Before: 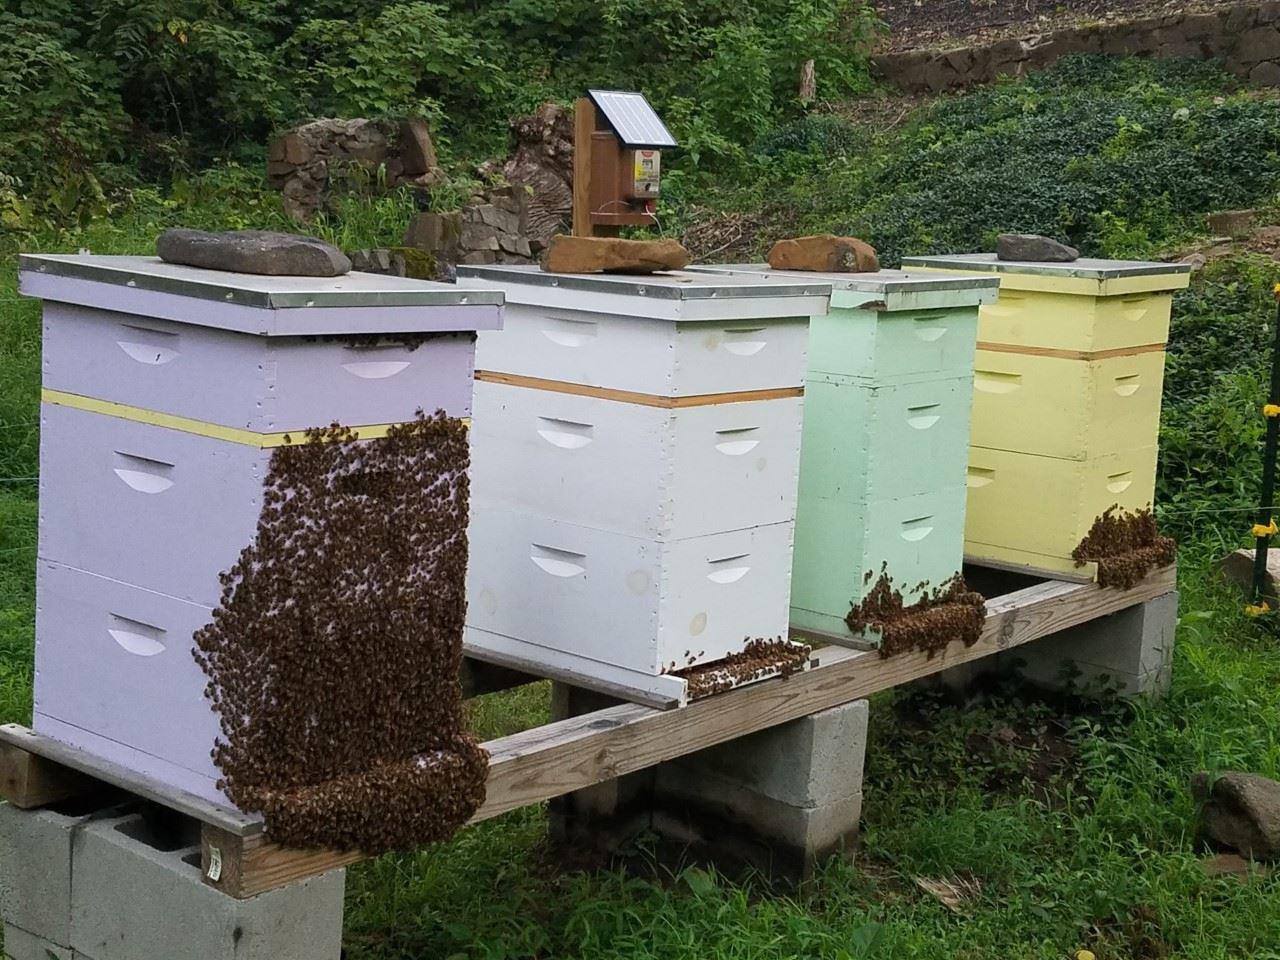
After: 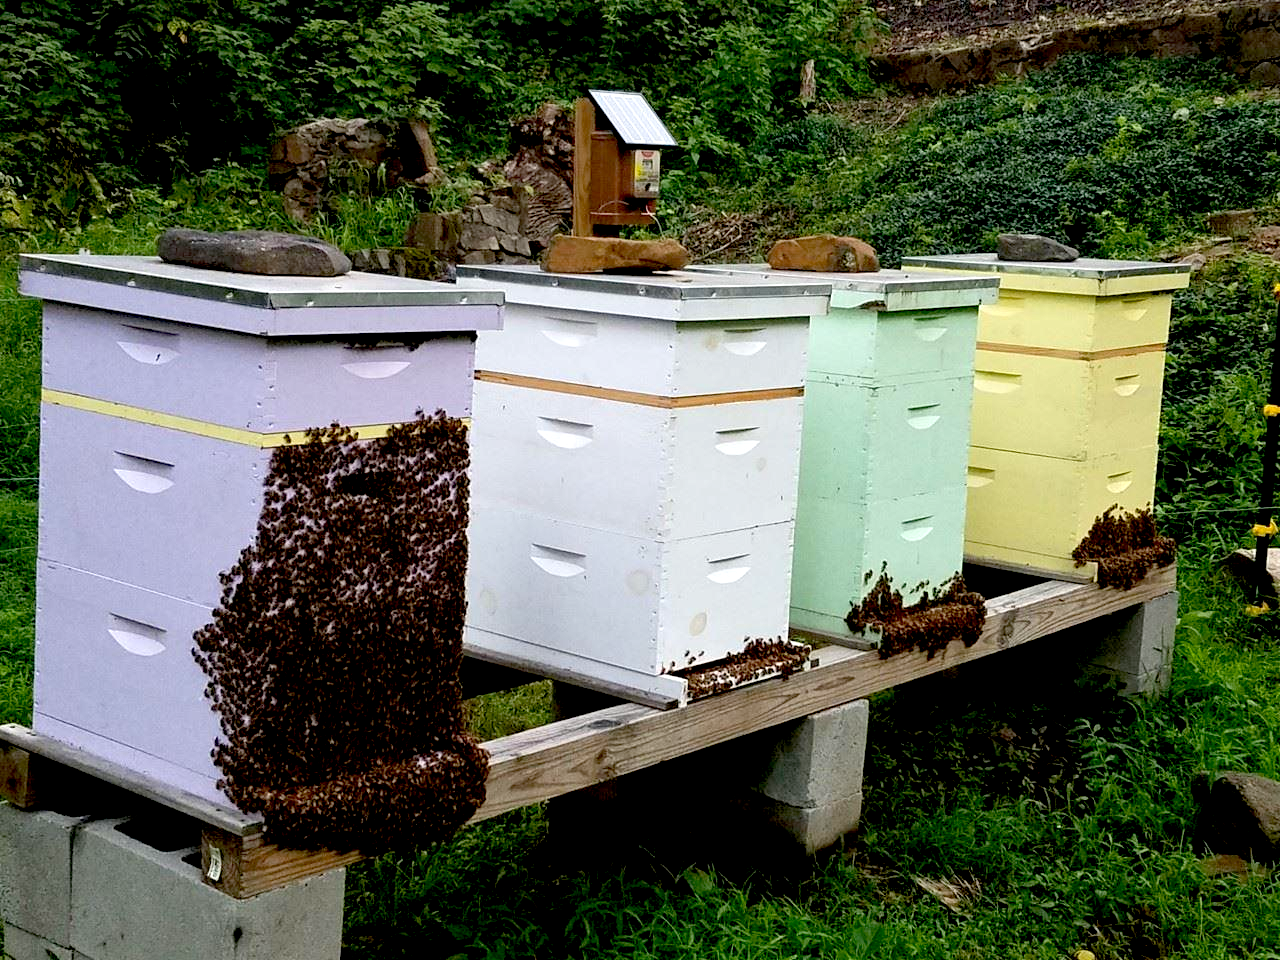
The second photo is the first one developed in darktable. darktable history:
local contrast: highlights 107%, shadows 99%, detail 119%, midtone range 0.2
exposure: black level correction 0.031, exposure 0.318 EV, compensate exposure bias true, compensate highlight preservation false
